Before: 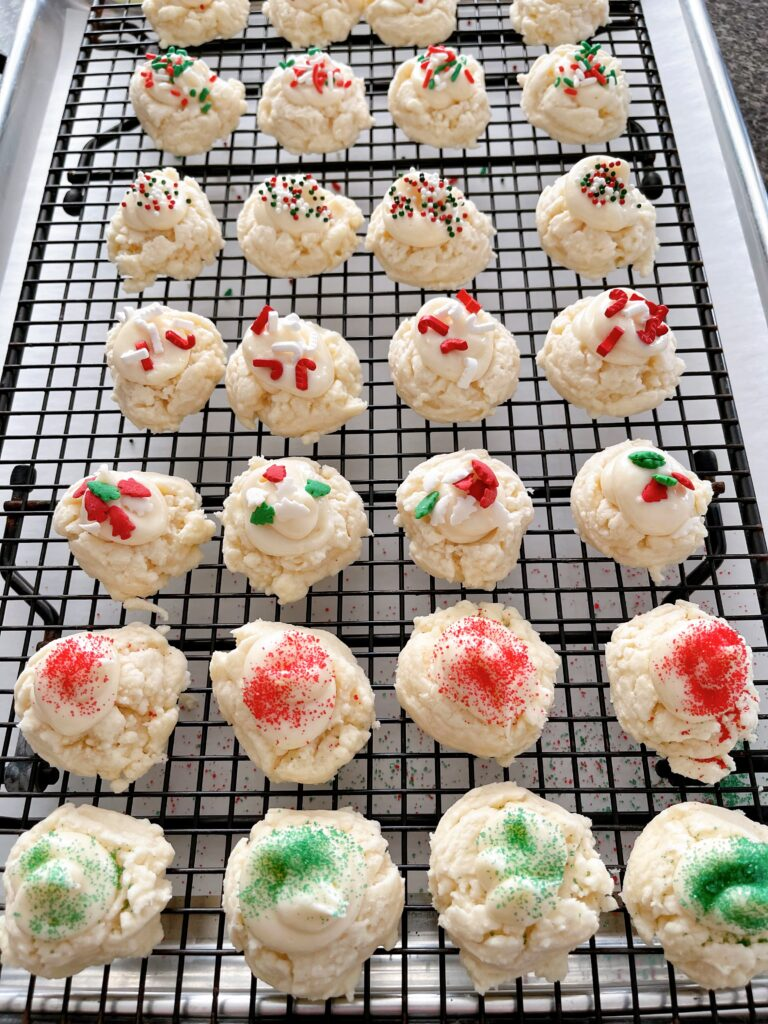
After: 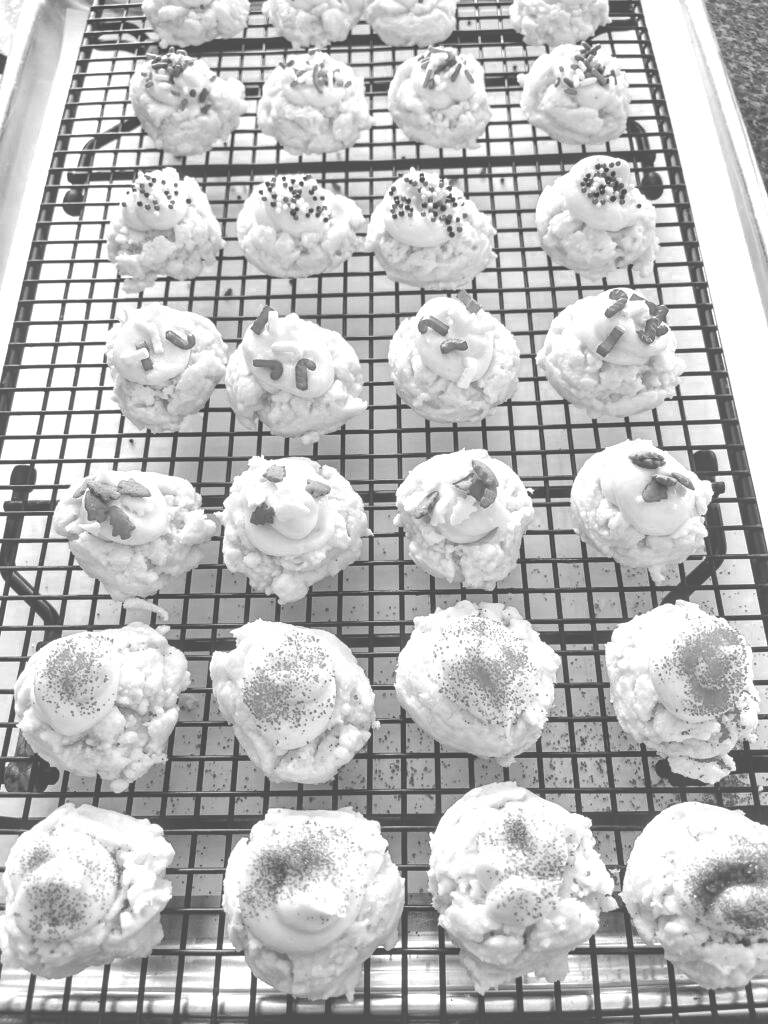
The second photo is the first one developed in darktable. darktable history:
local contrast: detail 130%
color zones: curves: ch0 [(0, 0.613) (0.01, 0.613) (0.245, 0.448) (0.498, 0.529) (0.642, 0.665) (0.879, 0.777) (0.99, 0.613)]; ch1 [(0, 0) (0.143, 0) (0.286, 0) (0.429, 0) (0.571, 0) (0.714, 0) (0.857, 0)]
exposure: black level correction -0.072, exposure 0.5 EV, compensate highlight preservation false
